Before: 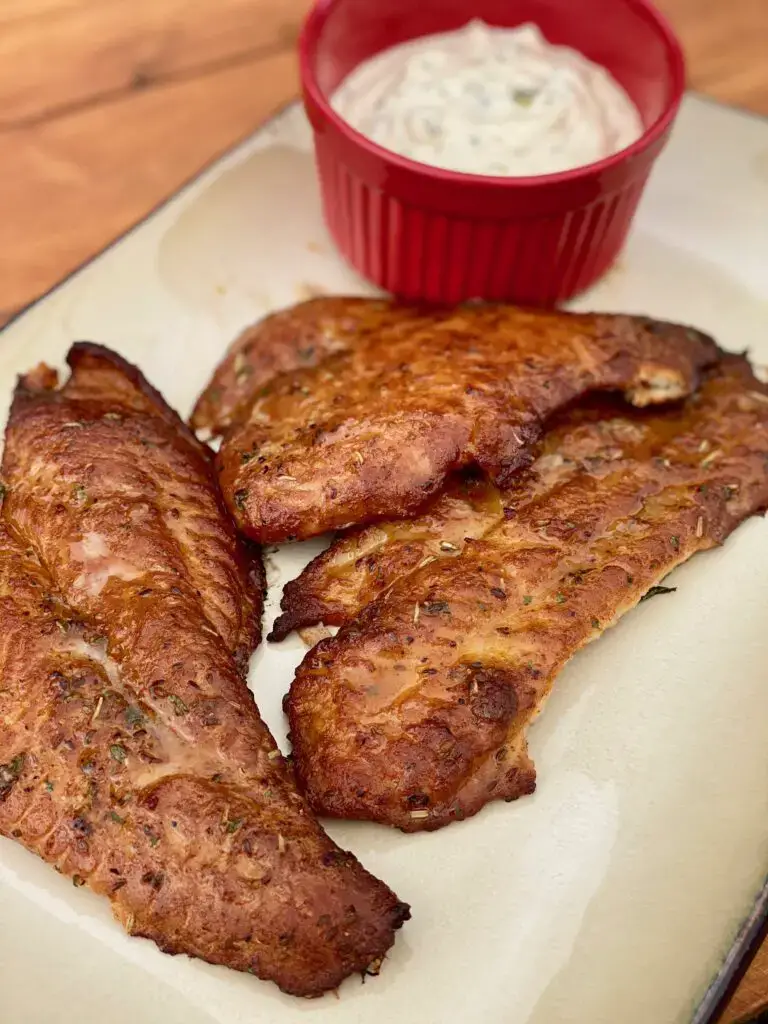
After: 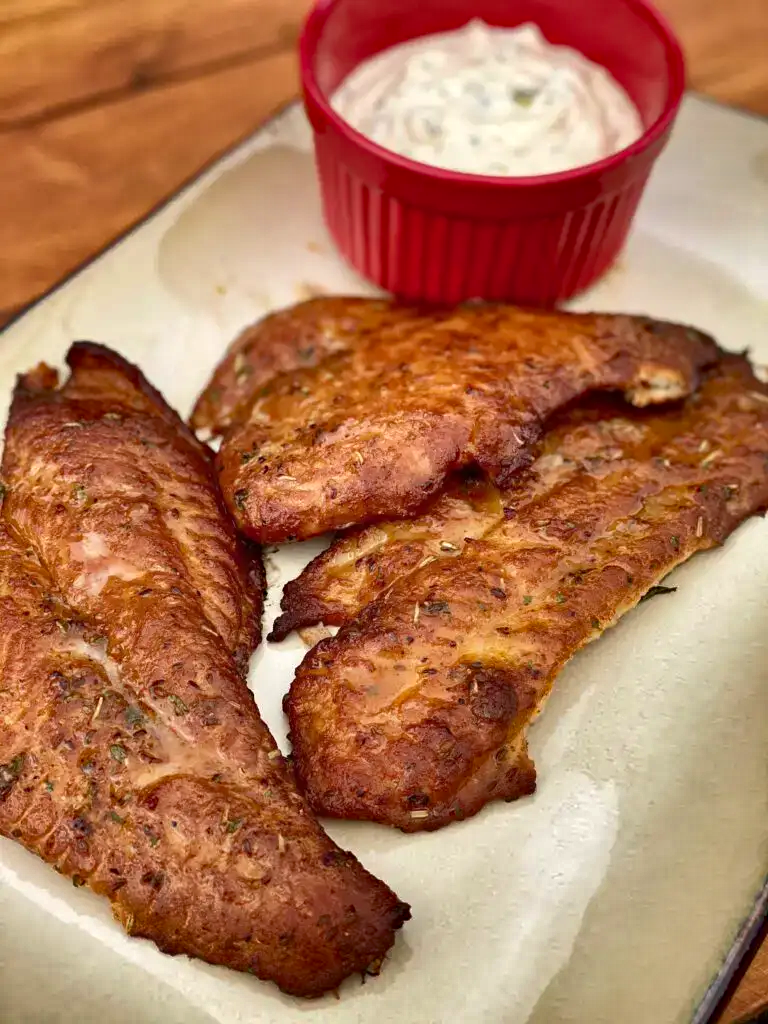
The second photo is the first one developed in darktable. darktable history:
exposure: exposure 0.202 EV, compensate highlight preservation false
shadows and highlights: shadows 18.92, highlights -83.4, soften with gaussian
haze removal: compatibility mode true, adaptive false
